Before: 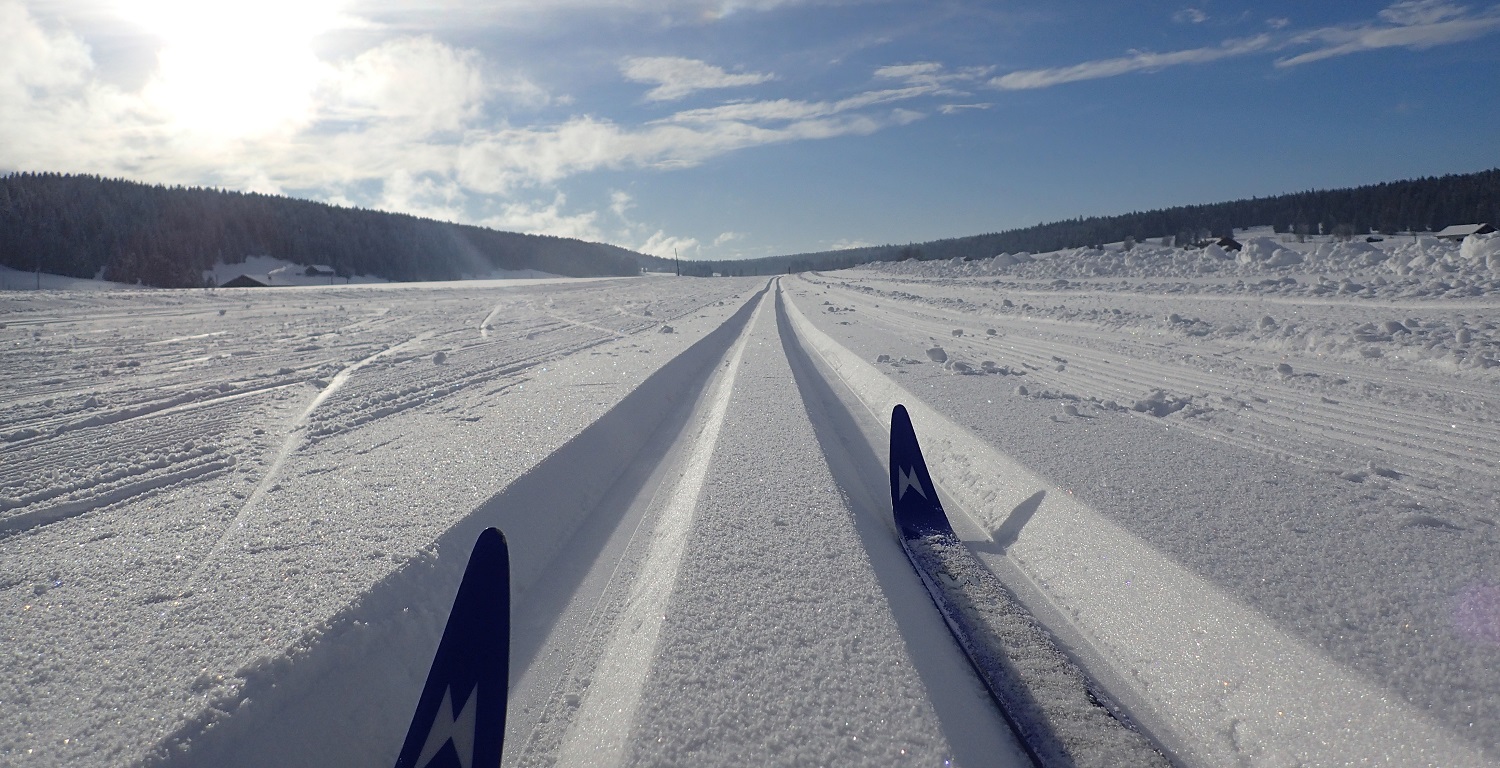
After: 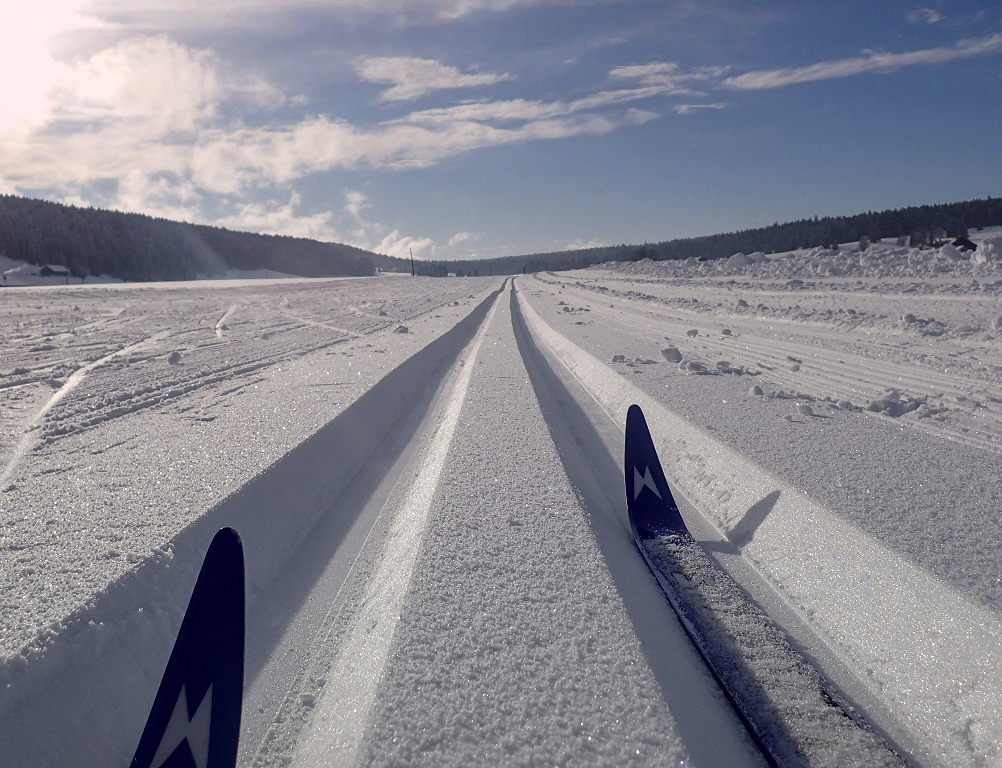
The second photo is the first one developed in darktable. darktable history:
local contrast: on, module defaults
crop and rotate: left 17.732%, right 15.423%
graduated density: density 0.38 EV, hardness 21%, rotation -6.11°, saturation 32%
